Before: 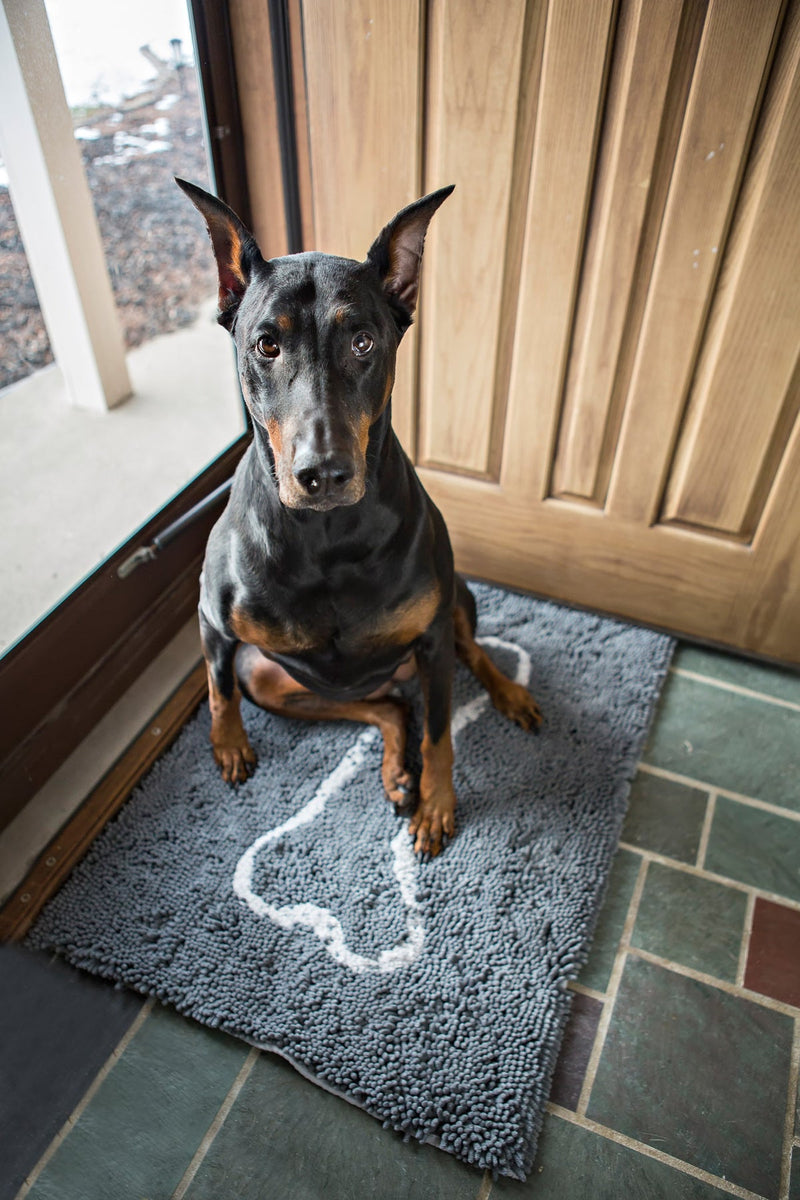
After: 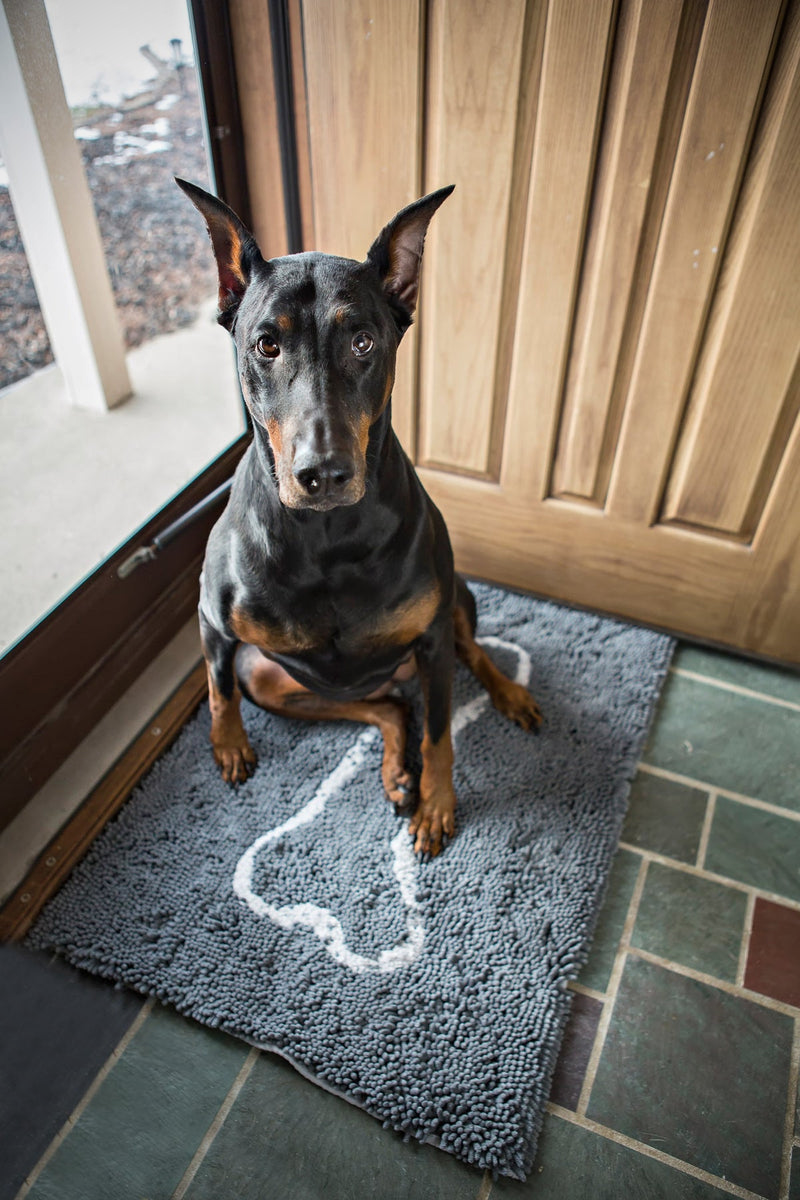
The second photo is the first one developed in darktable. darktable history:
shadows and highlights: shadows 20.91, highlights -35.45, soften with gaussian
vignetting: saturation 0, unbound false
